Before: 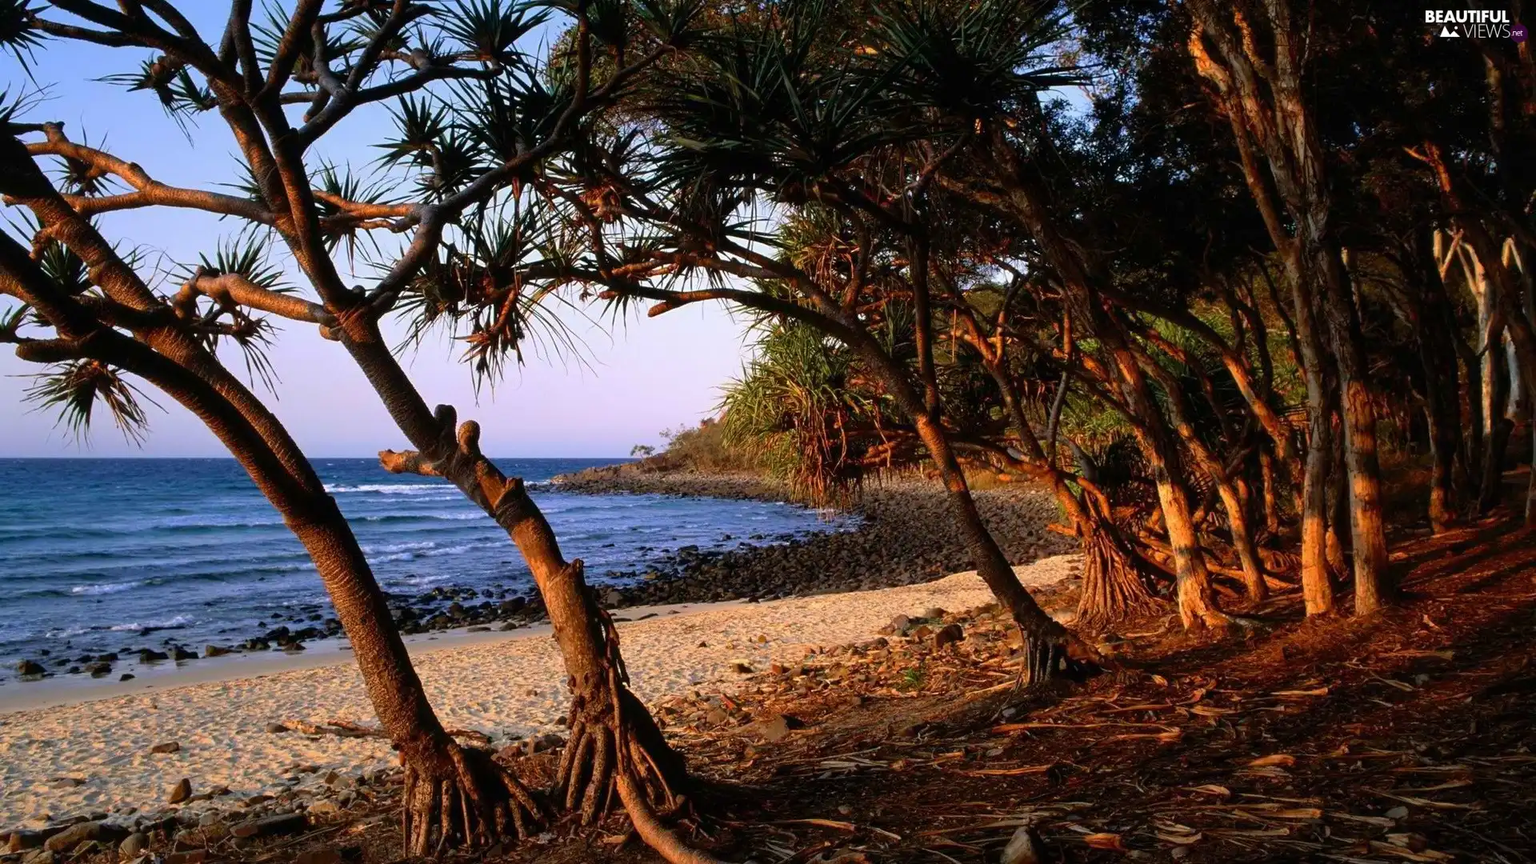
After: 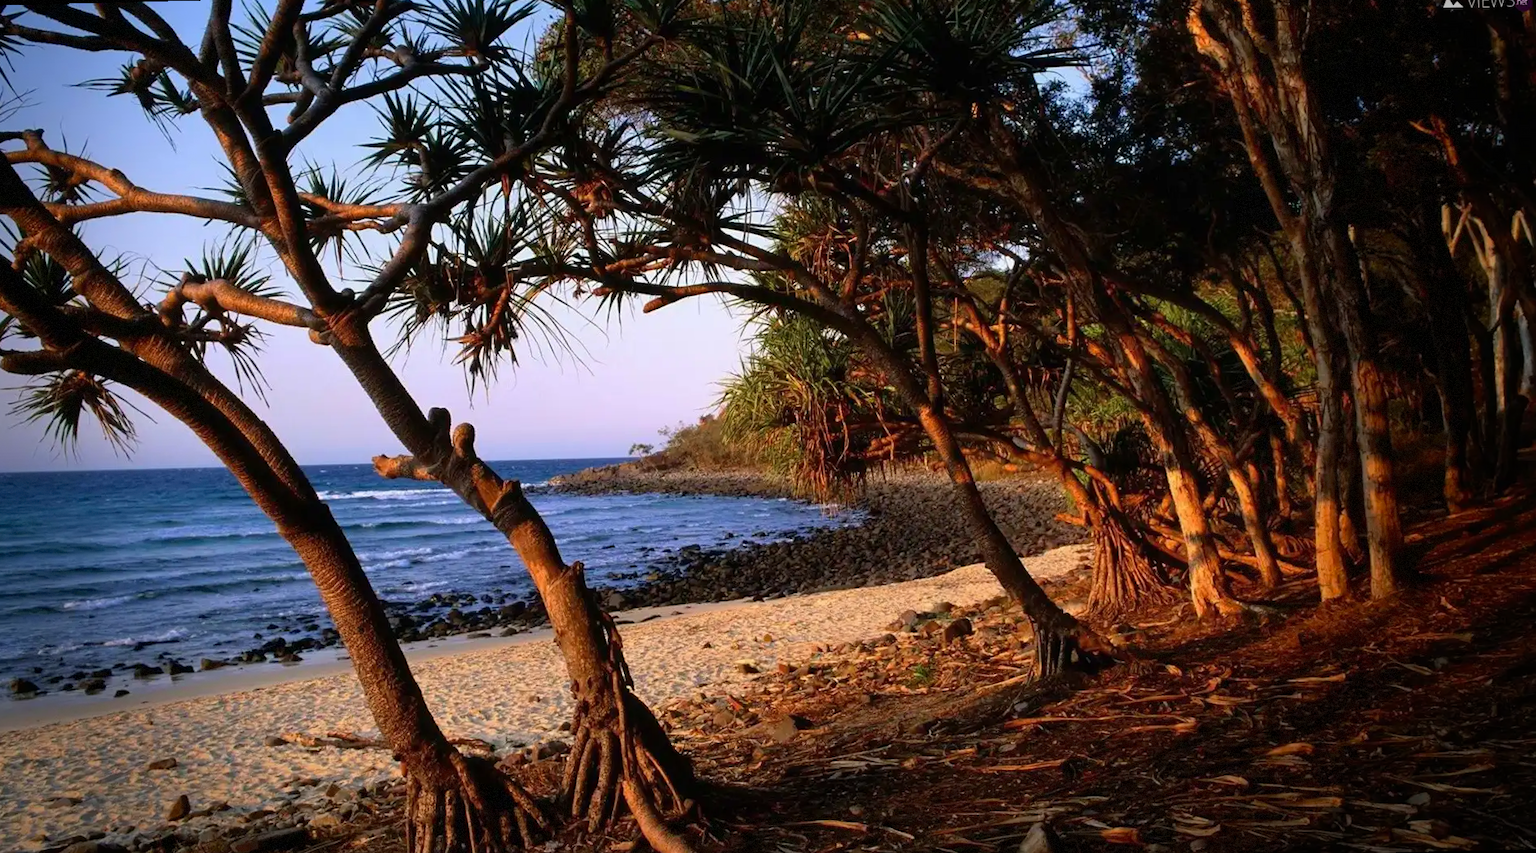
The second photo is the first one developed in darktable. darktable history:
vignetting: fall-off start 68.33%, fall-off radius 30%, saturation 0.042, center (-0.066, -0.311), width/height ratio 0.992, shape 0.85, dithering 8-bit output
rotate and perspective: rotation -1.42°, crop left 0.016, crop right 0.984, crop top 0.035, crop bottom 0.965
